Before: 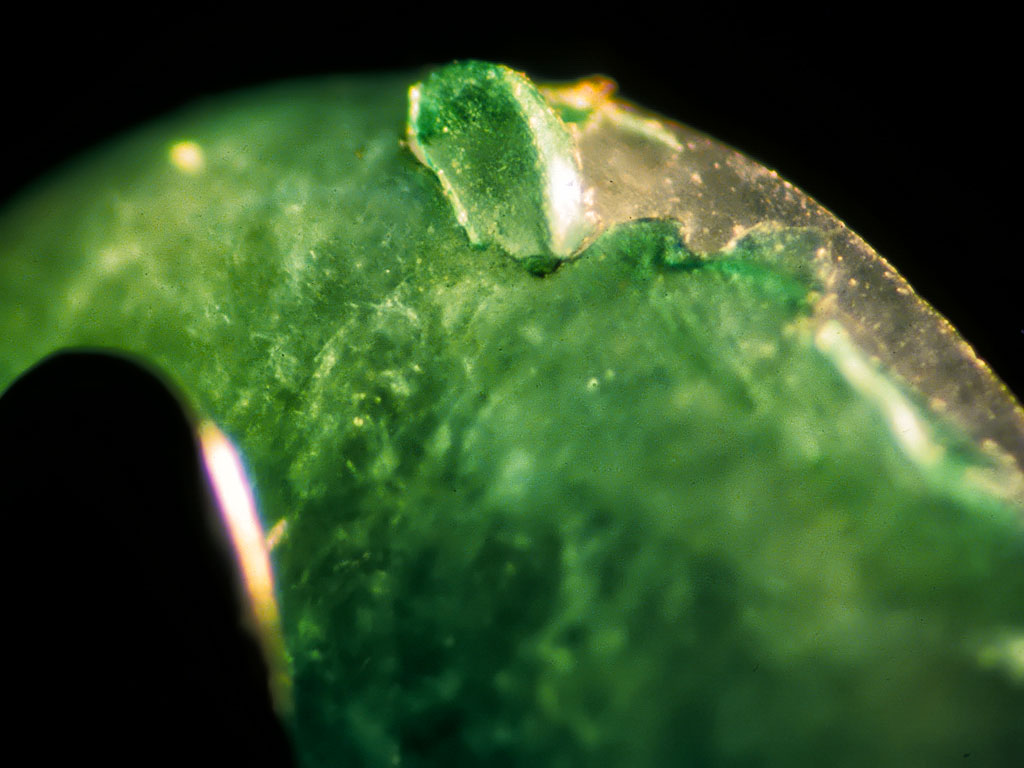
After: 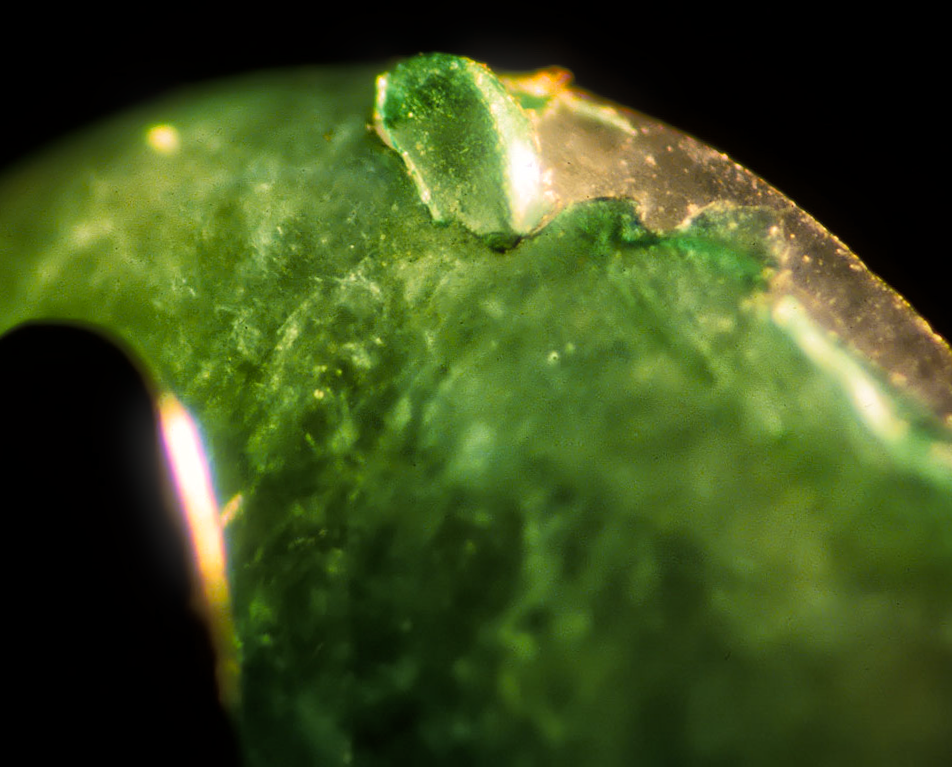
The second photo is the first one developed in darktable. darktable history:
rgb levels: mode RGB, independent channels, levels [[0, 0.5, 1], [0, 0.521, 1], [0, 0.536, 1]]
bloom: size 5%, threshold 95%, strength 15%
rotate and perspective: rotation 0.215°, lens shift (vertical) -0.139, crop left 0.069, crop right 0.939, crop top 0.002, crop bottom 0.996
